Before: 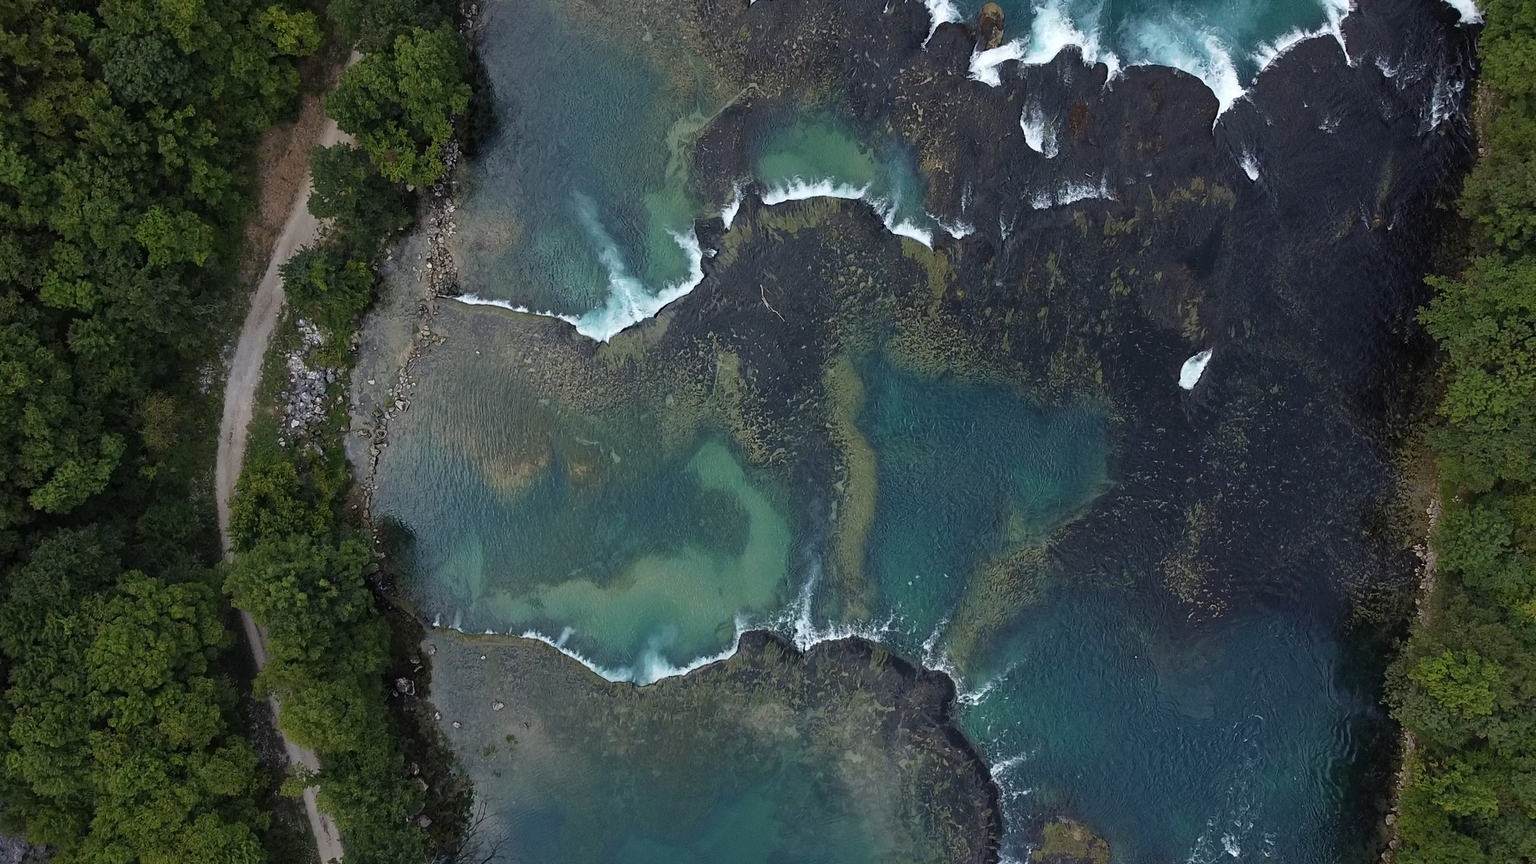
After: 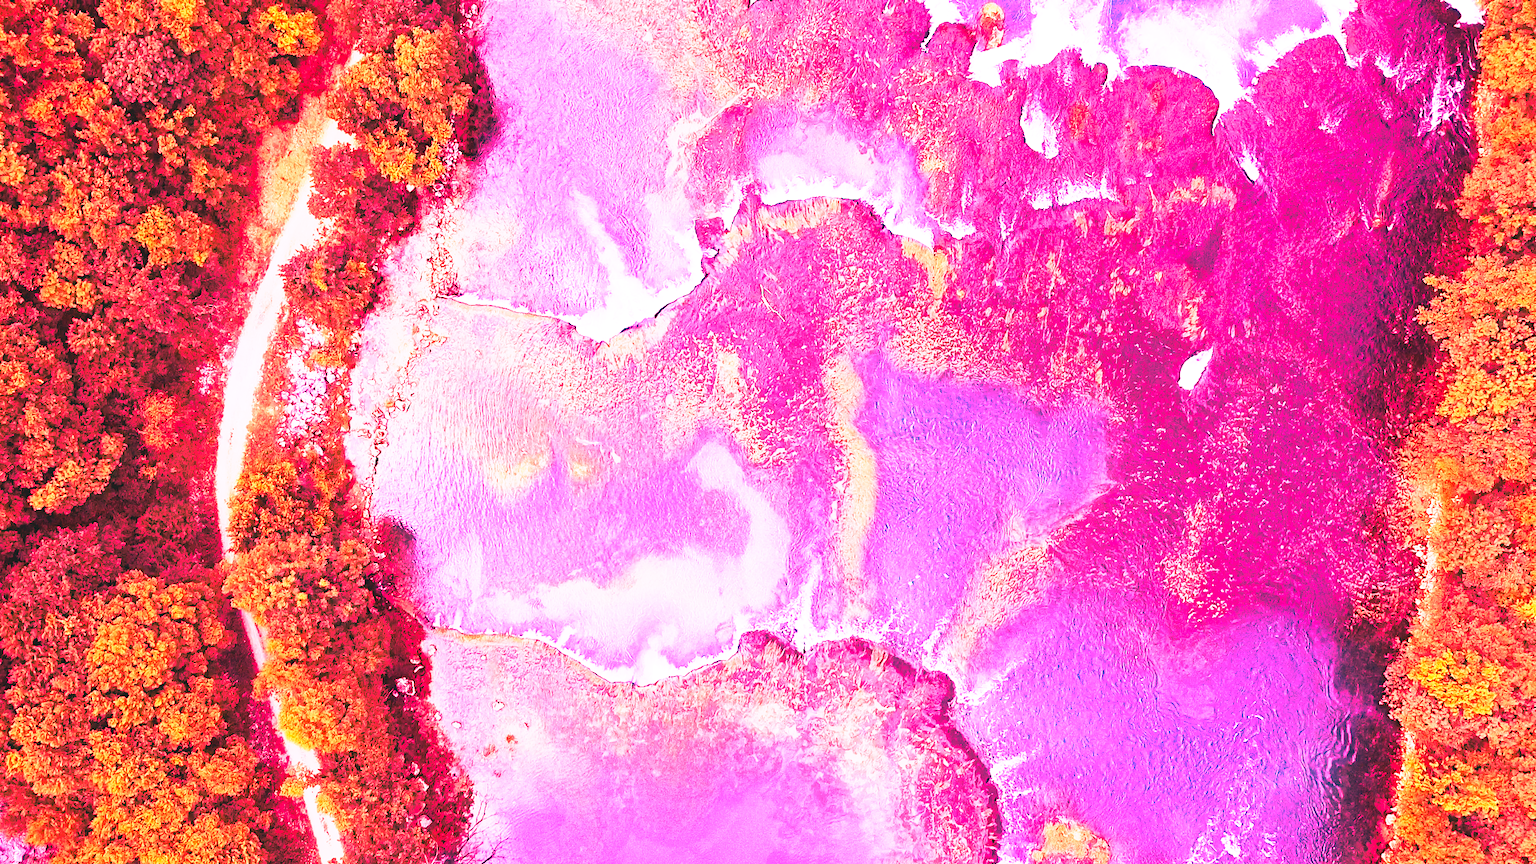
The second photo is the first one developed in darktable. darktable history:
tone equalizer: on, module defaults
exposure: black level correction 0, exposure 0.7 EV, compensate exposure bias true, compensate highlight preservation false
white balance: red 4.26, blue 1.802
haze removal: compatibility mode true, adaptive false
contrast brightness saturation: contrast 0.07, brightness 0.08, saturation 0.18
tone curve: curves: ch0 [(0, 0) (0.003, 0.116) (0.011, 0.116) (0.025, 0.113) (0.044, 0.114) (0.069, 0.118) (0.1, 0.137) (0.136, 0.171) (0.177, 0.213) (0.224, 0.259) (0.277, 0.316) (0.335, 0.381) (0.399, 0.458) (0.468, 0.548) (0.543, 0.654) (0.623, 0.775) (0.709, 0.895) (0.801, 0.972) (0.898, 0.991) (1, 1)], preserve colors none
